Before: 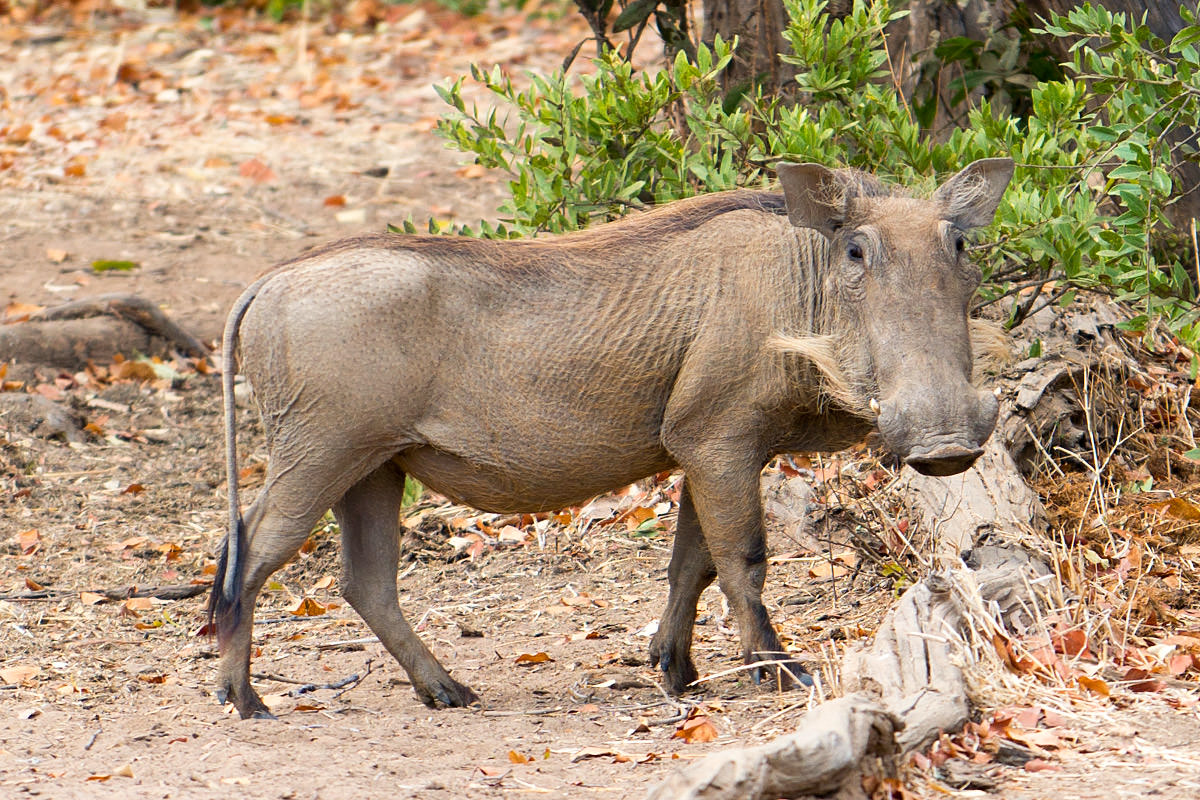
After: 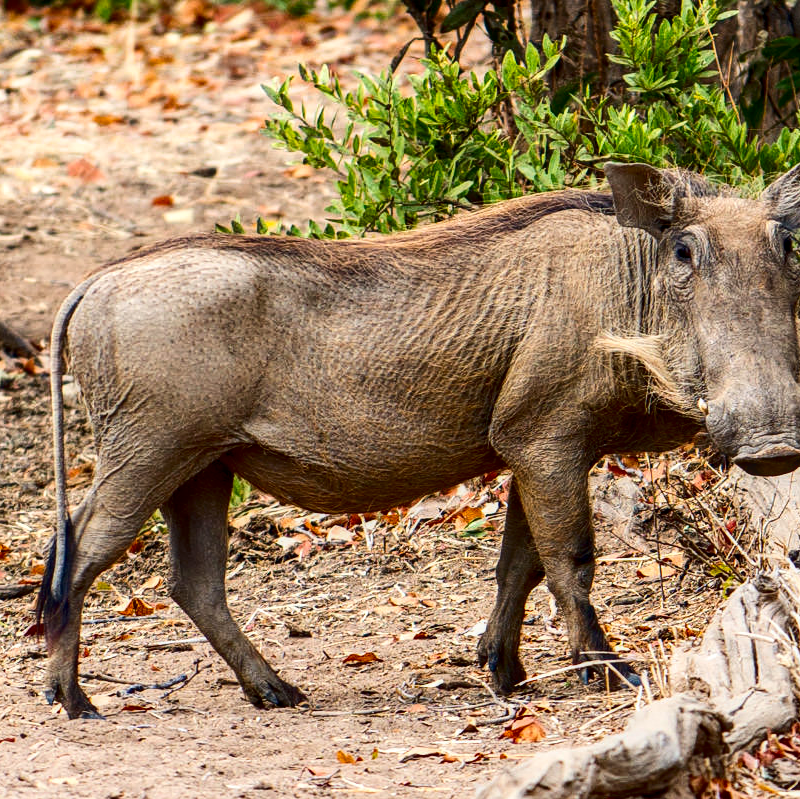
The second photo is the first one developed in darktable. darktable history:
crop and rotate: left 14.382%, right 18.938%
local contrast: highlights 25%, detail 130%
contrast brightness saturation: contrast 0.217, brightness -0.186, saturation 0.231
